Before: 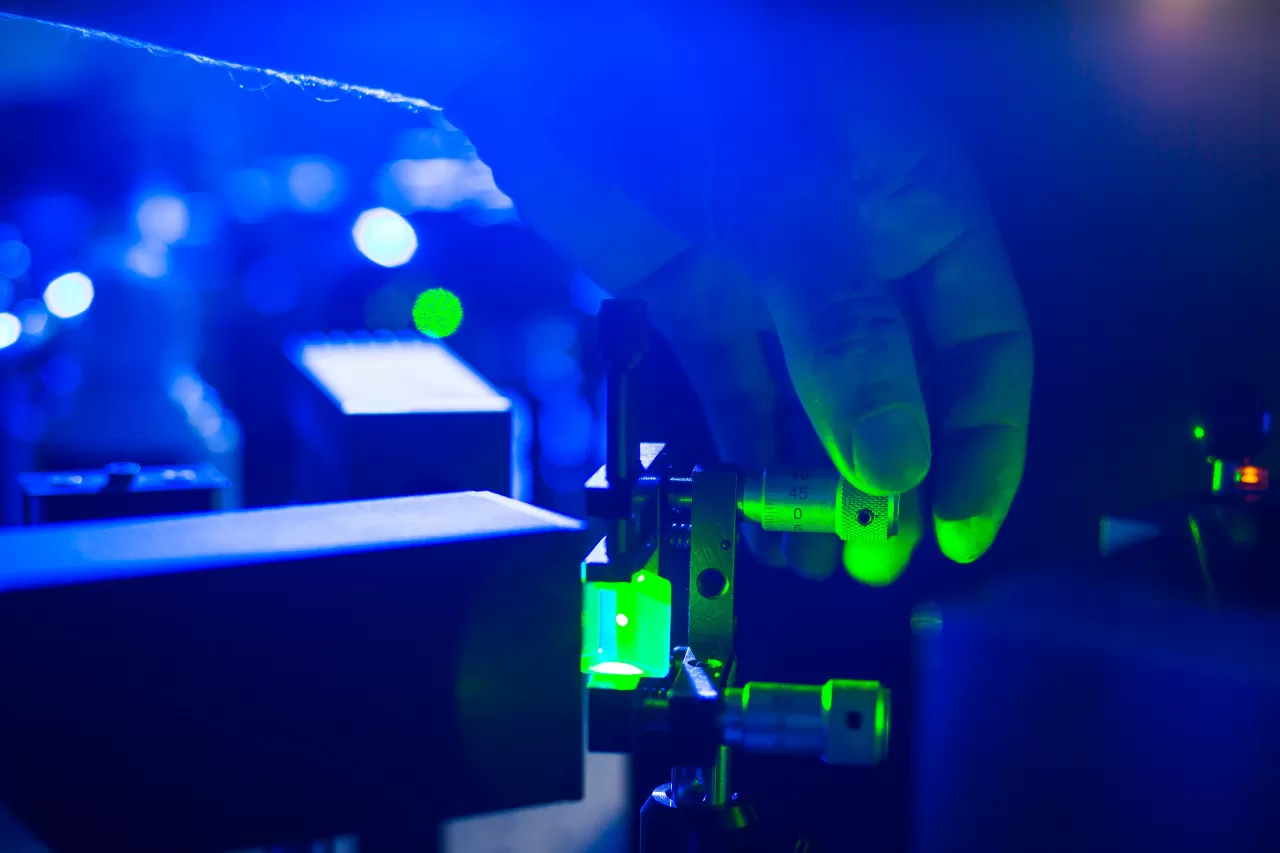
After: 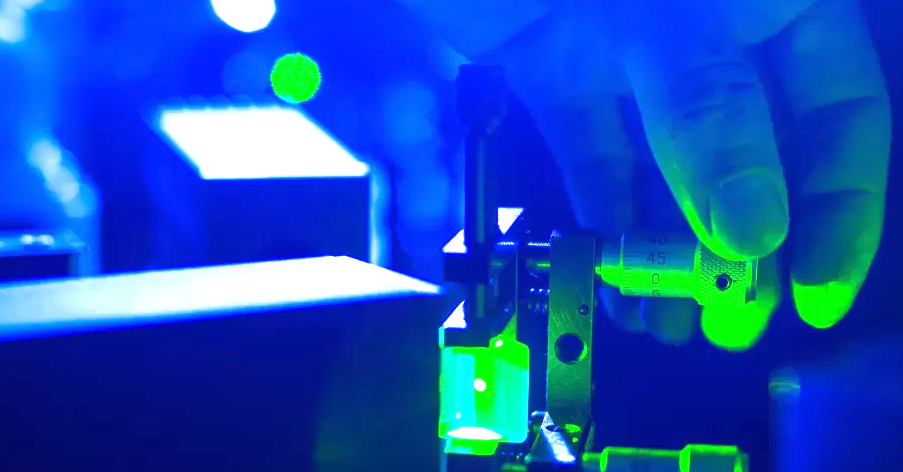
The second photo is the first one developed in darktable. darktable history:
crop: left 11.123%, top 27.61%, right 18.3%, bottom 17.034%
white balance: red 0.986, blue 1.01
exposure: black level correction 0, exposure 1.1 EV, compensate exposure bias true, compensate highlight preservation false
